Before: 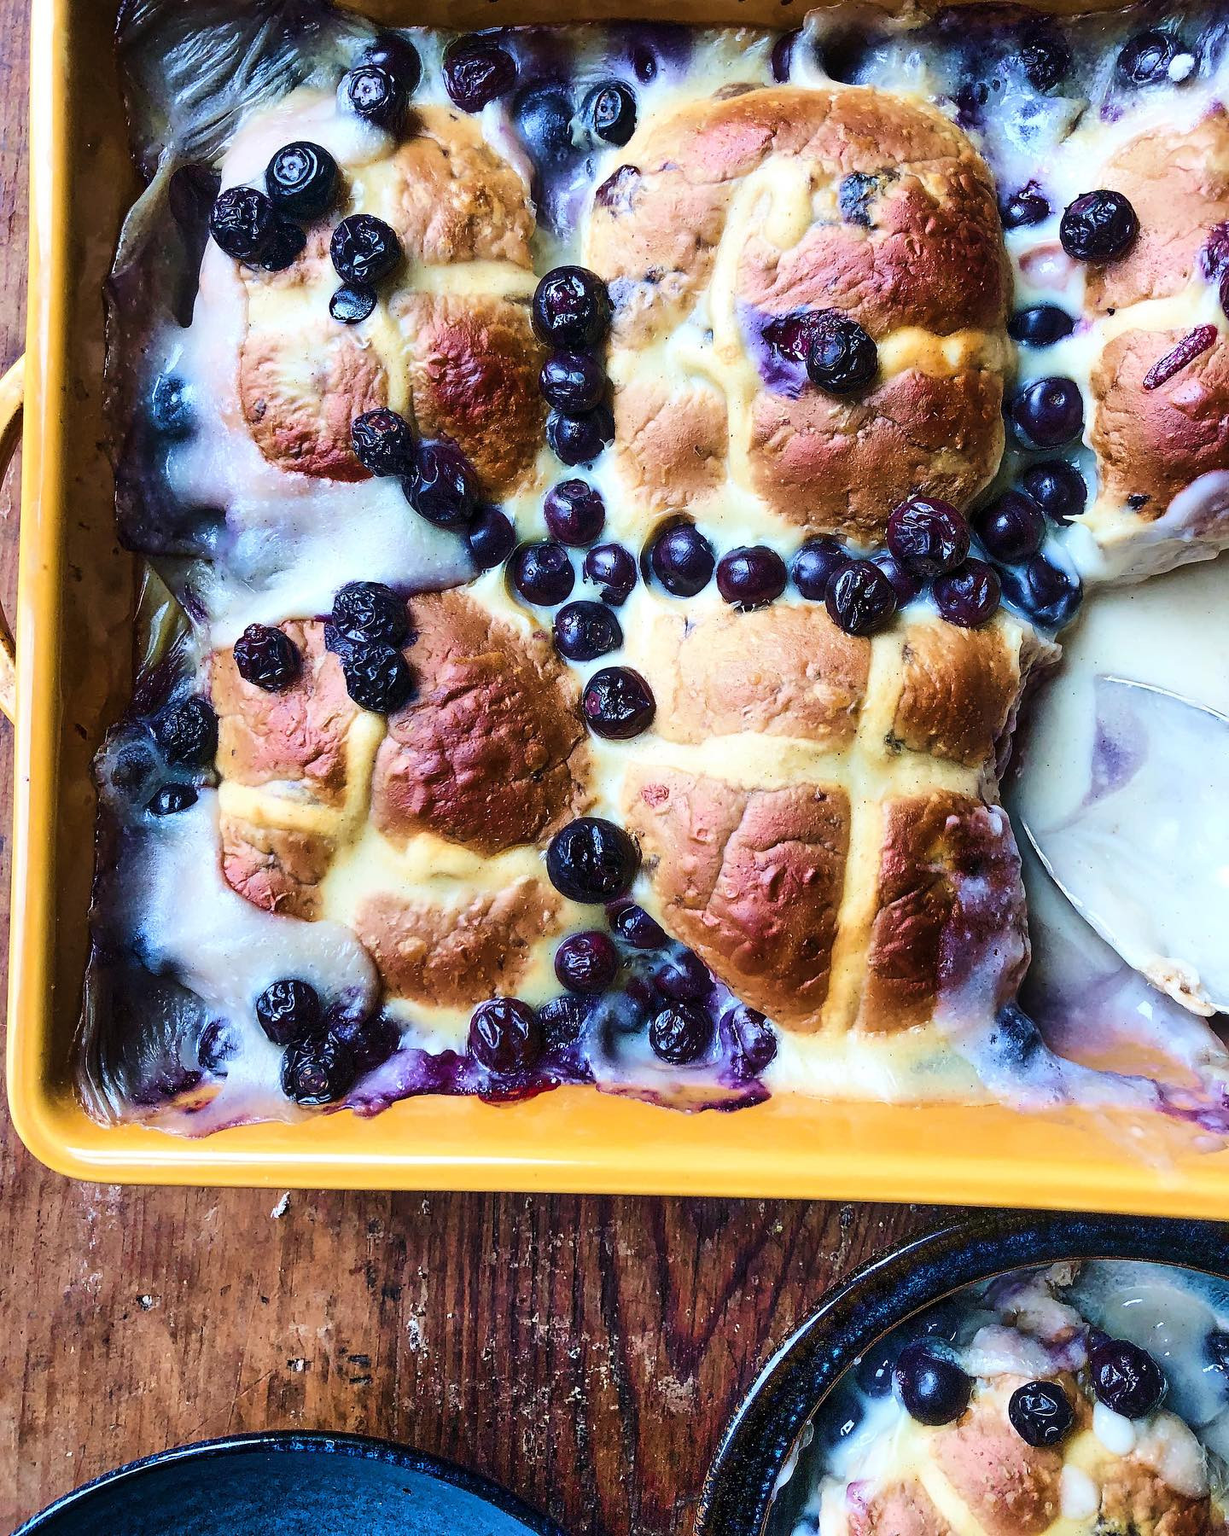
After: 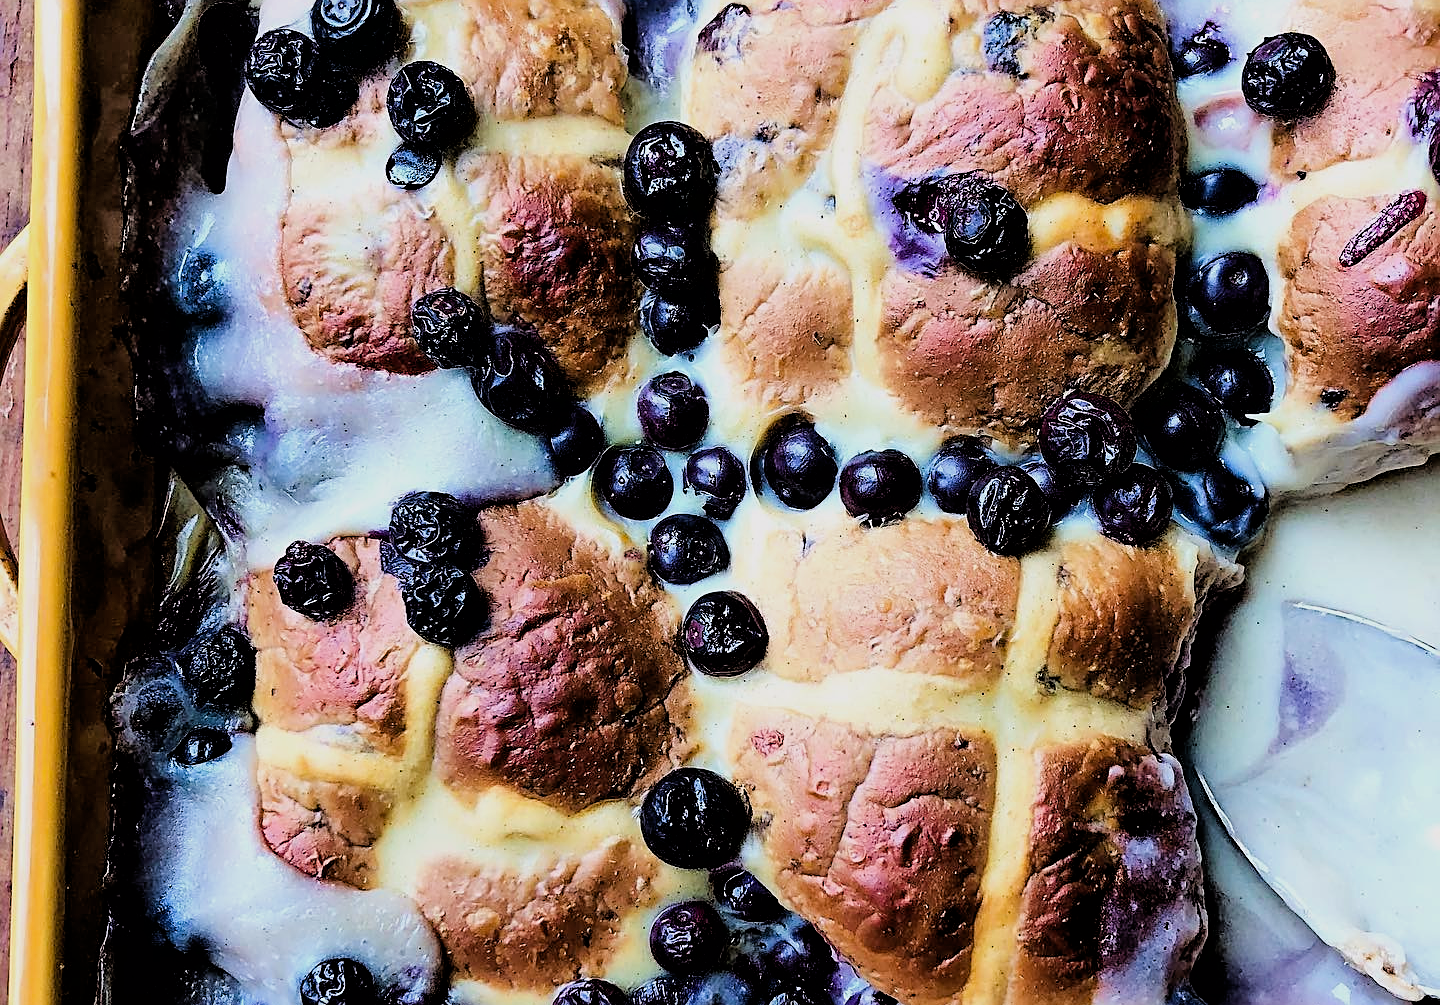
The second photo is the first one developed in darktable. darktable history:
sharpen: amount 0.54
crop and rotate: top 10.6%, bottom 33.541%
haze removal: compatibility mode true, adaptive false
filmic rgb: black relative exposure -3.43 EV, white relative exposure 3.46 EV, hardness 2.36, contrast 1.103
